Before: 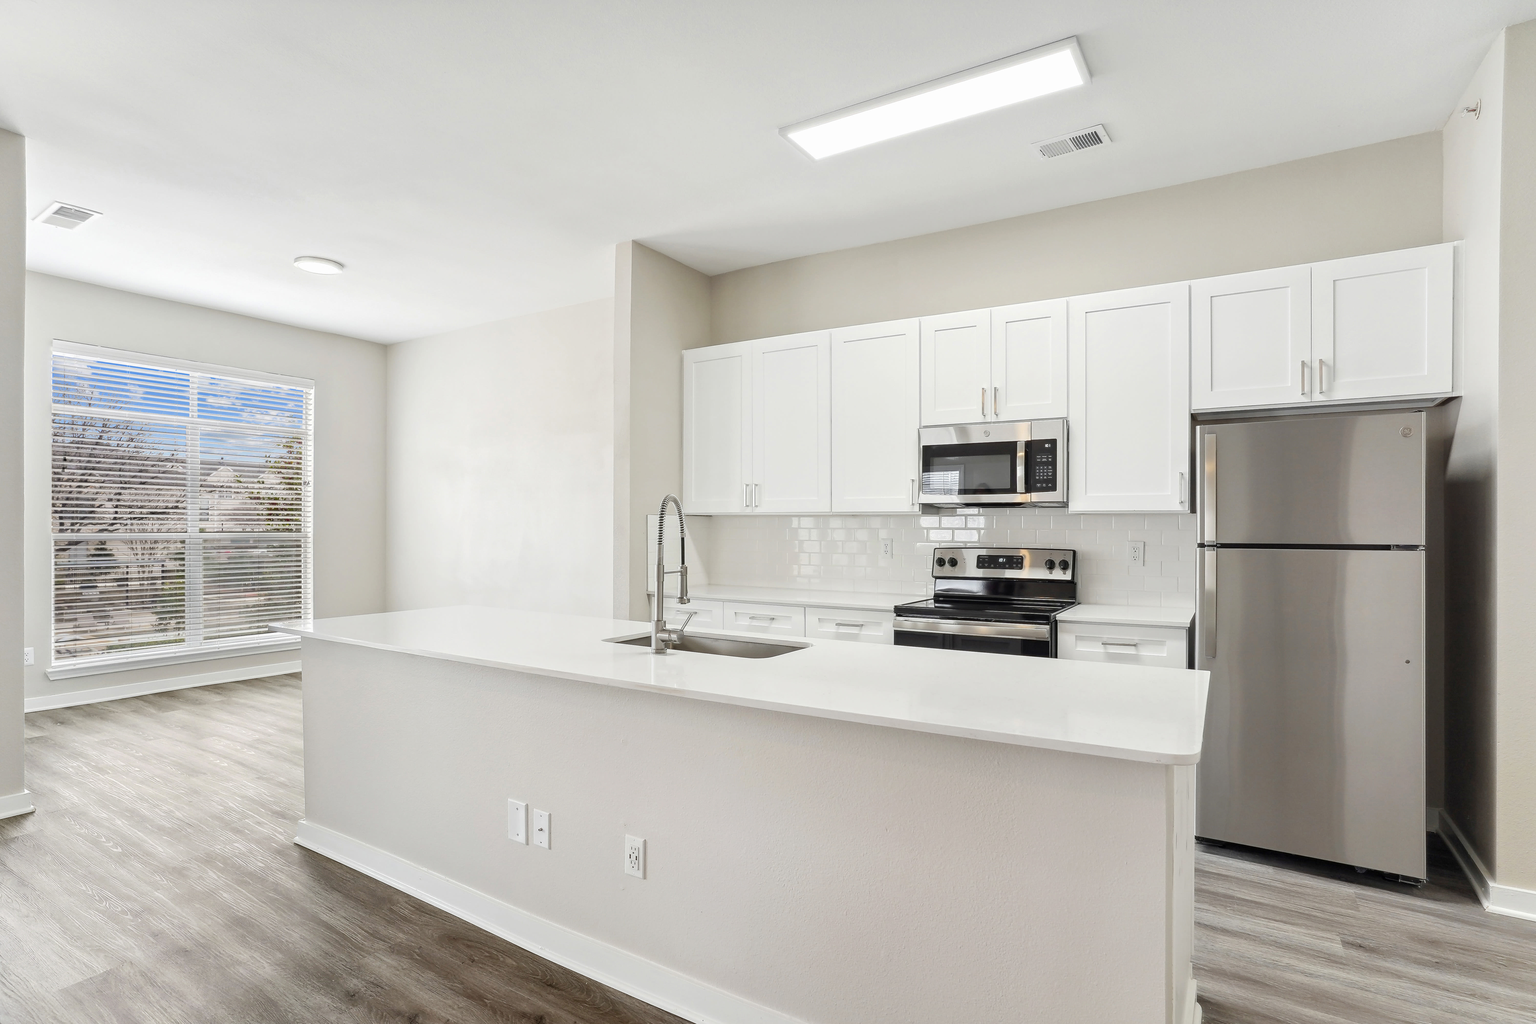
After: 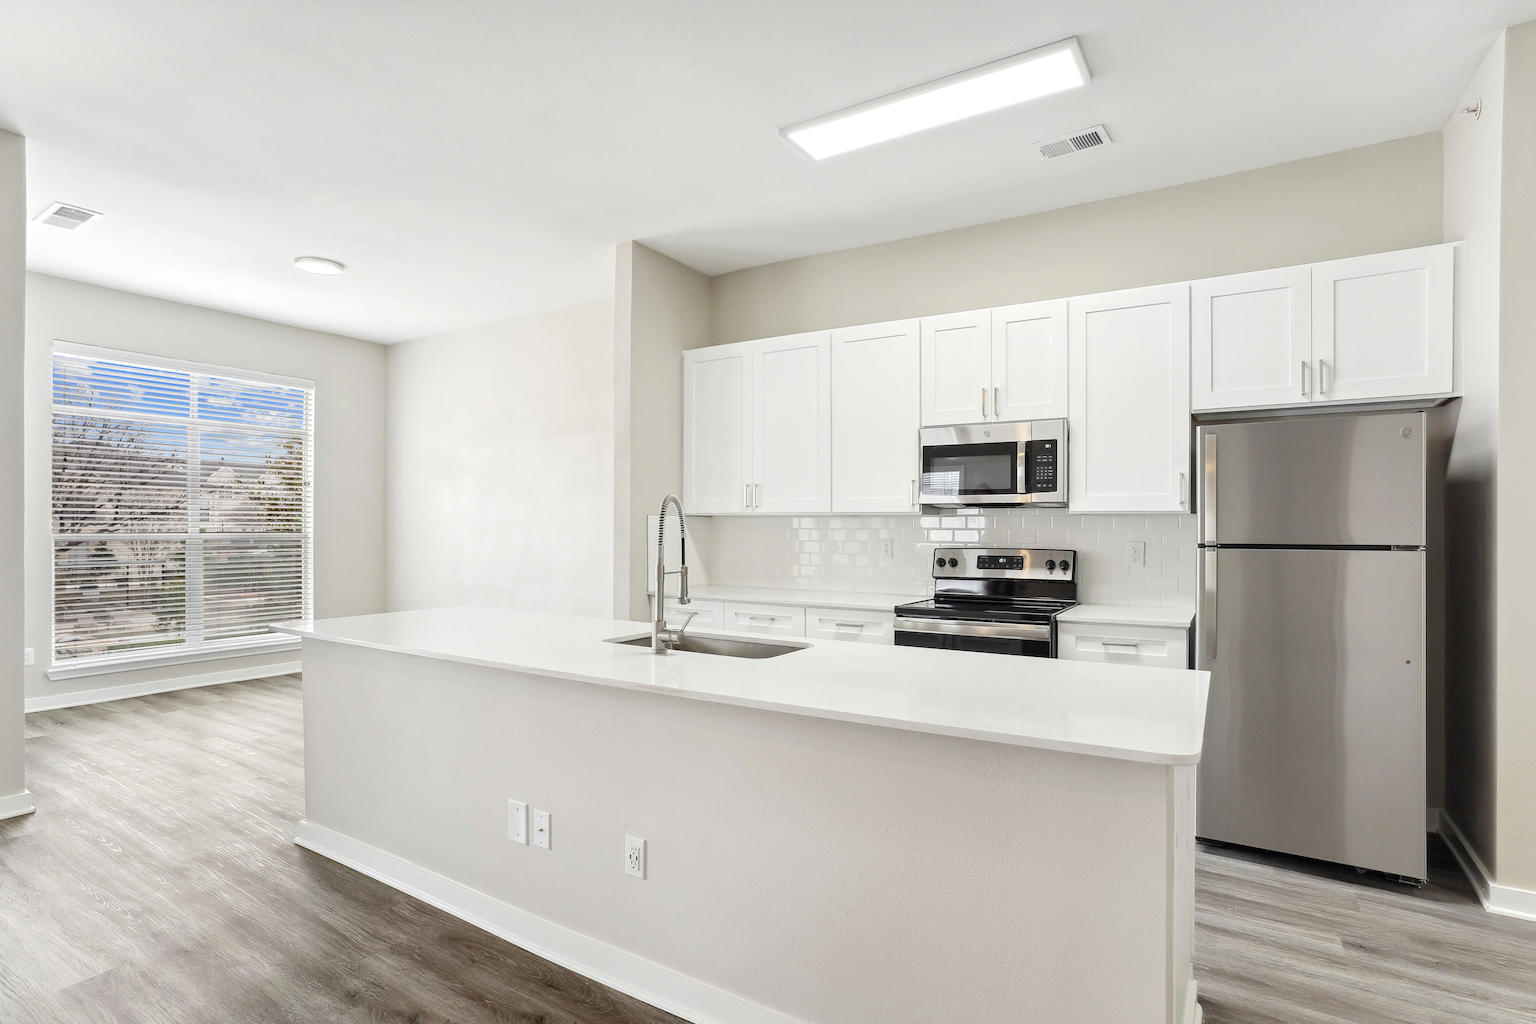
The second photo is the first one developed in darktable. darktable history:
shadows and highlights: shadows -9.7, white point adjustment 1.53, highlights 10.97
